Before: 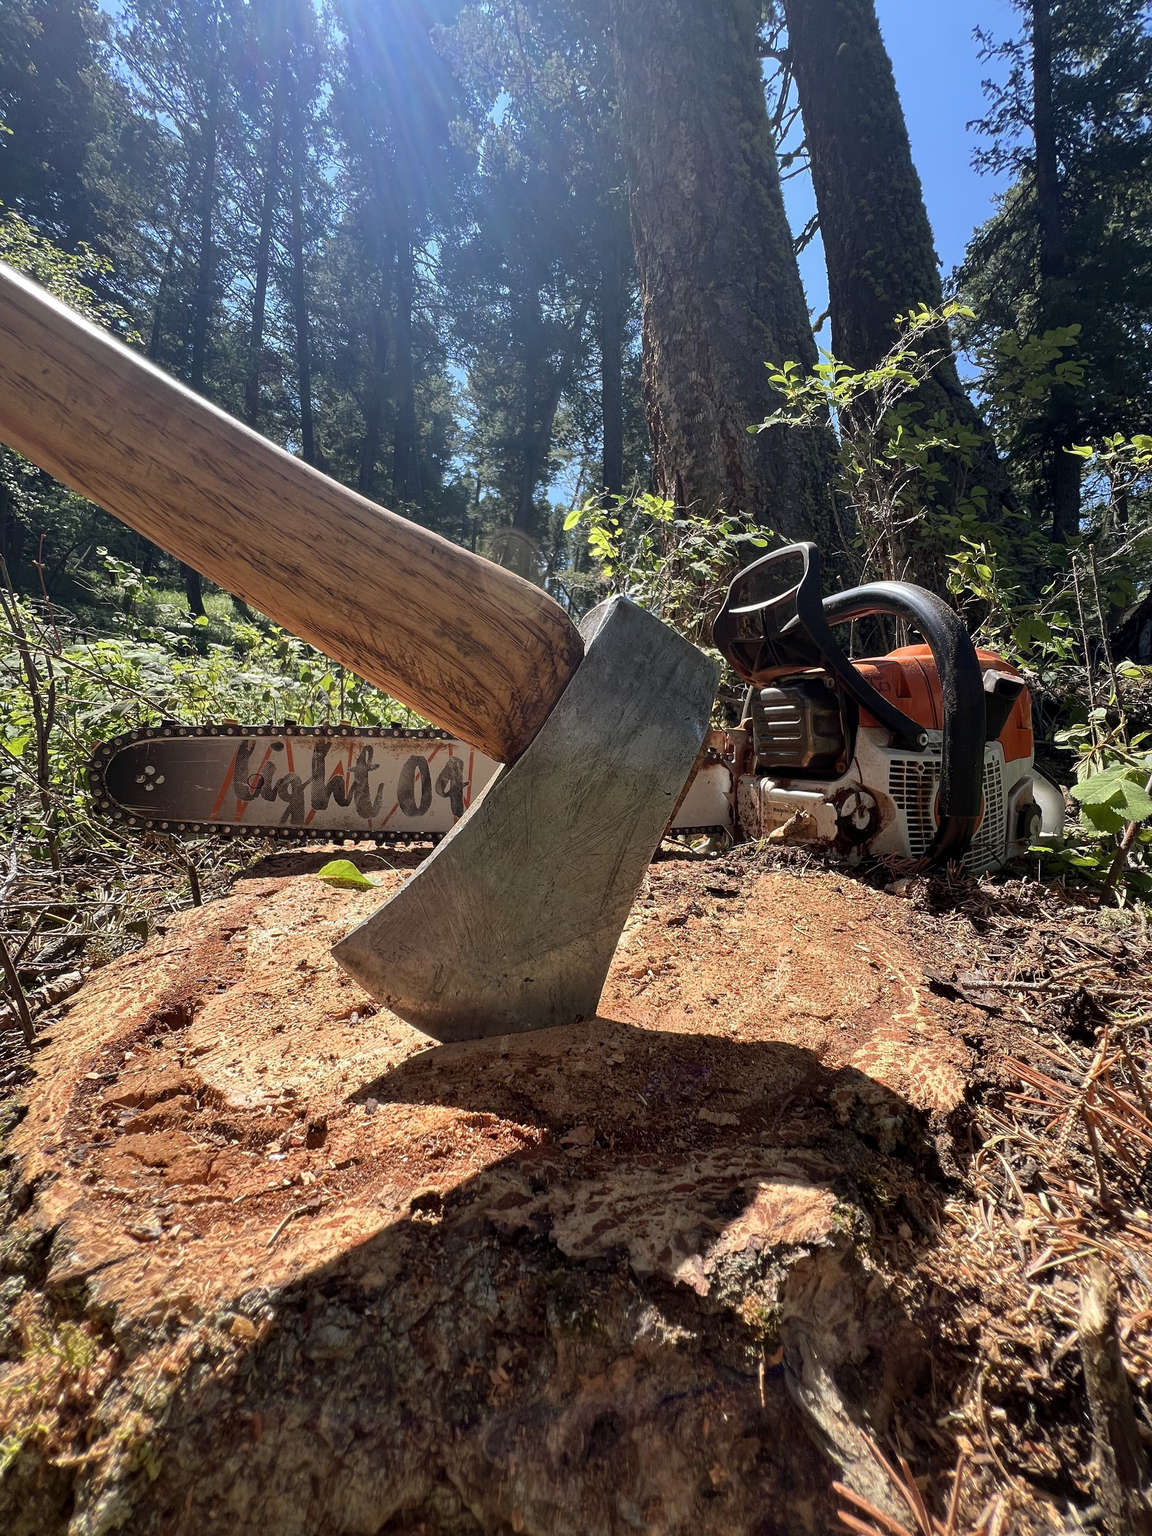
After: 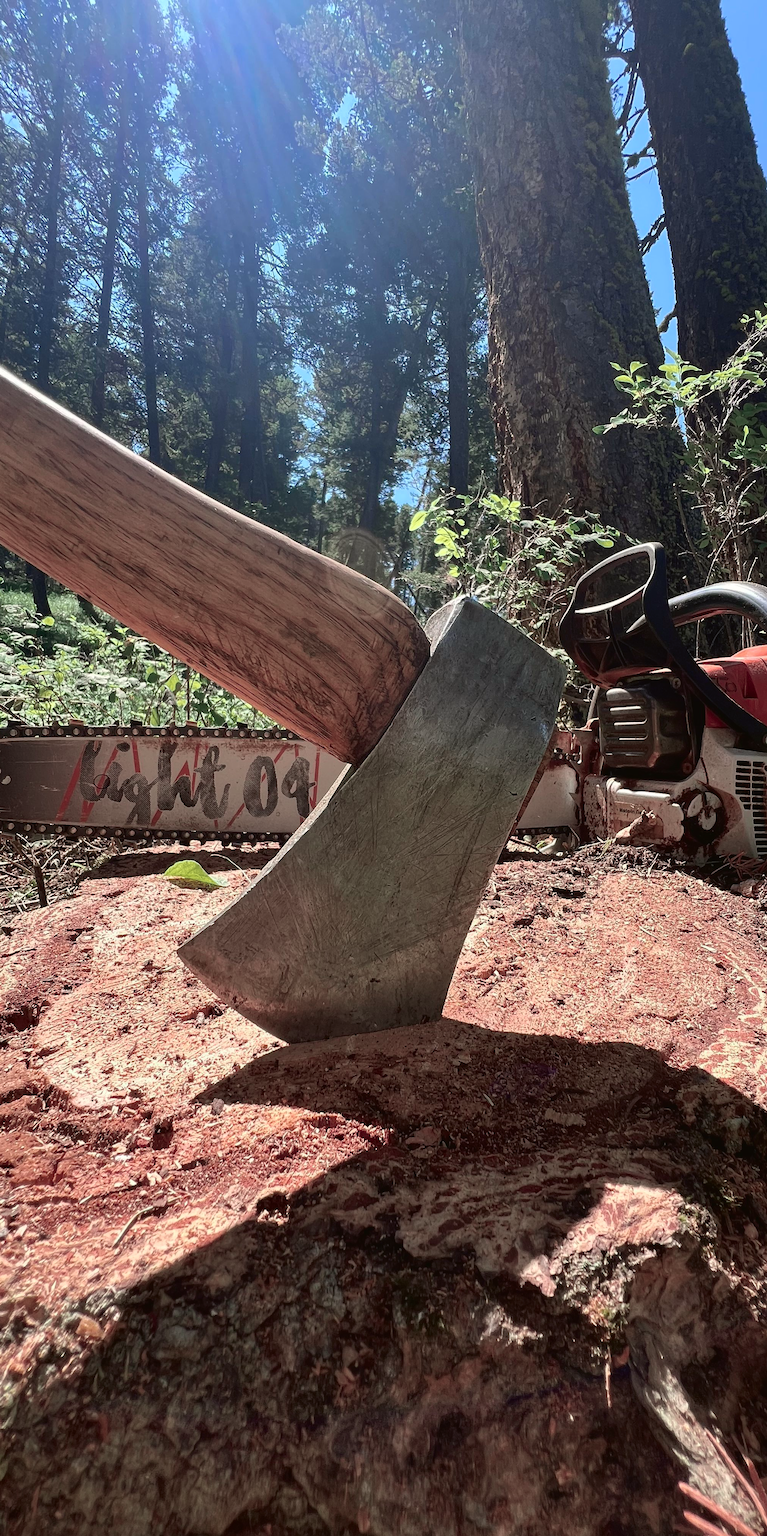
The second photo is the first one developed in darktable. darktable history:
tone curve: curves: ch0 [(0, 0.021) (0.059, 0.053) (0.197, 0.191) (0.32, 0.311) (0.495, 0.505) (0.725, 0.731) (0.89, 0.919) (1, 1)]; ch1 [(0, 0) (0.094, 0.081) (0.285, 0.299) (0.401, 0.424) (0.453, 0.439) (0.495, 0.496) (0.54, 0.55) (0.615, 0.637) (0.657, 0.683) (1, 1)]; ch2 [(0, 0) (0.257, 0.217) (0.43, 0.421) (0.498, 0.507) (0.547, 0.539) (0.595, 0.56) (0.644, 0.599) (1, 1)], color space Lab, independent channels, preserve colors none
crop and rotate: left 13.409%, right 19.924%
